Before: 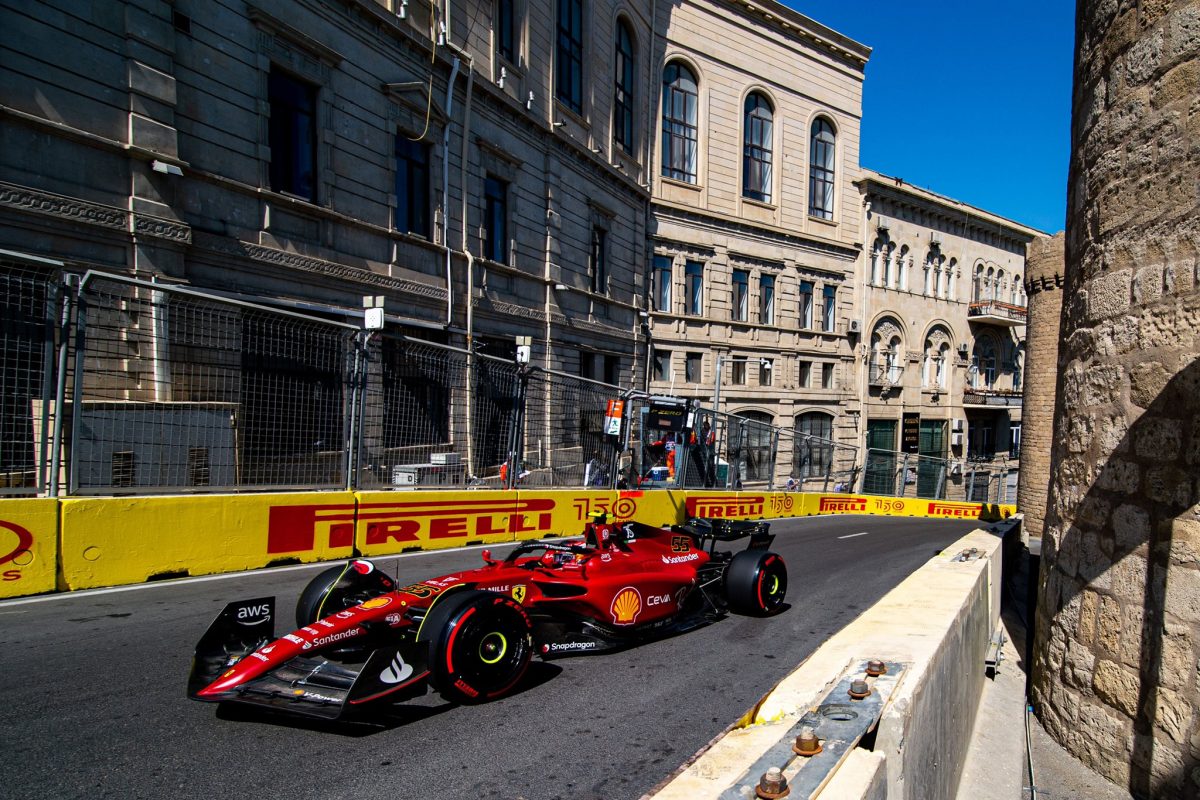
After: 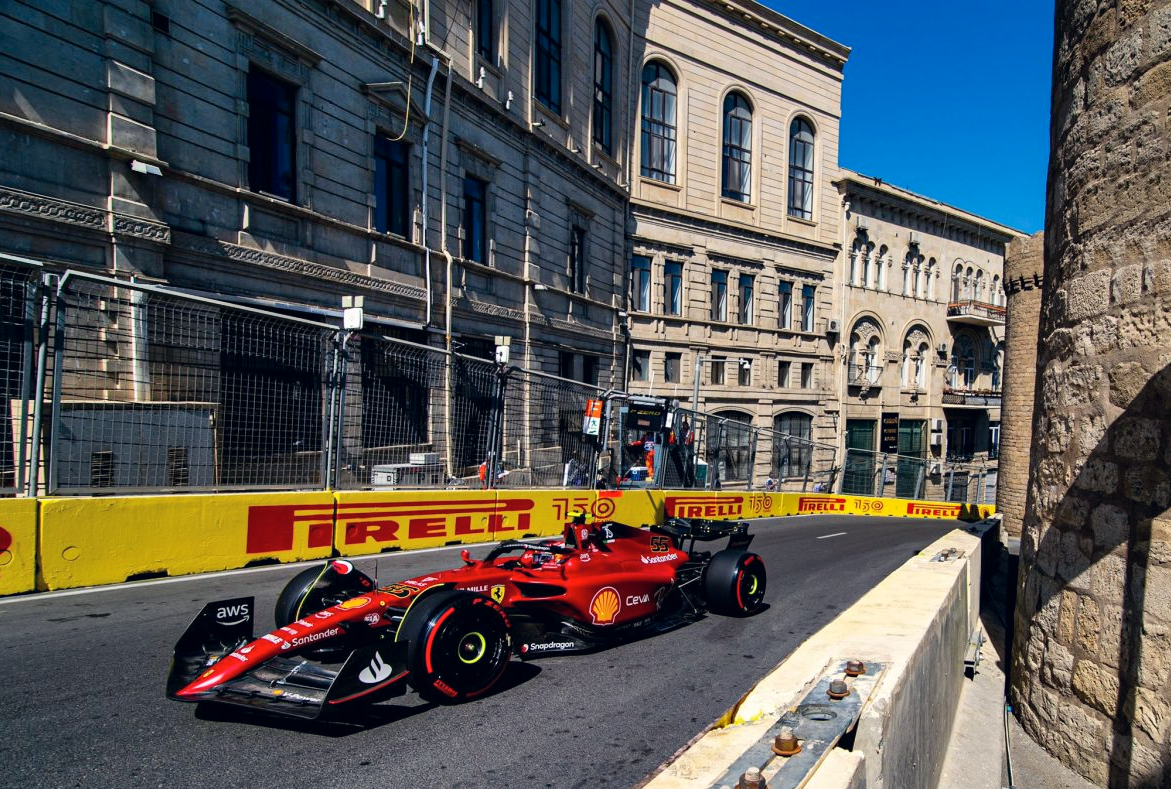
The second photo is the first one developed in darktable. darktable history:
shadows and highlights: soften with gaussian
crop and rotate: left 1.774%, right 0.633%, bottom 1.28%
color correction: highlights a* 0.207, highlights b* 2.7, shadows a* -0.874, shadows b* -4.78
